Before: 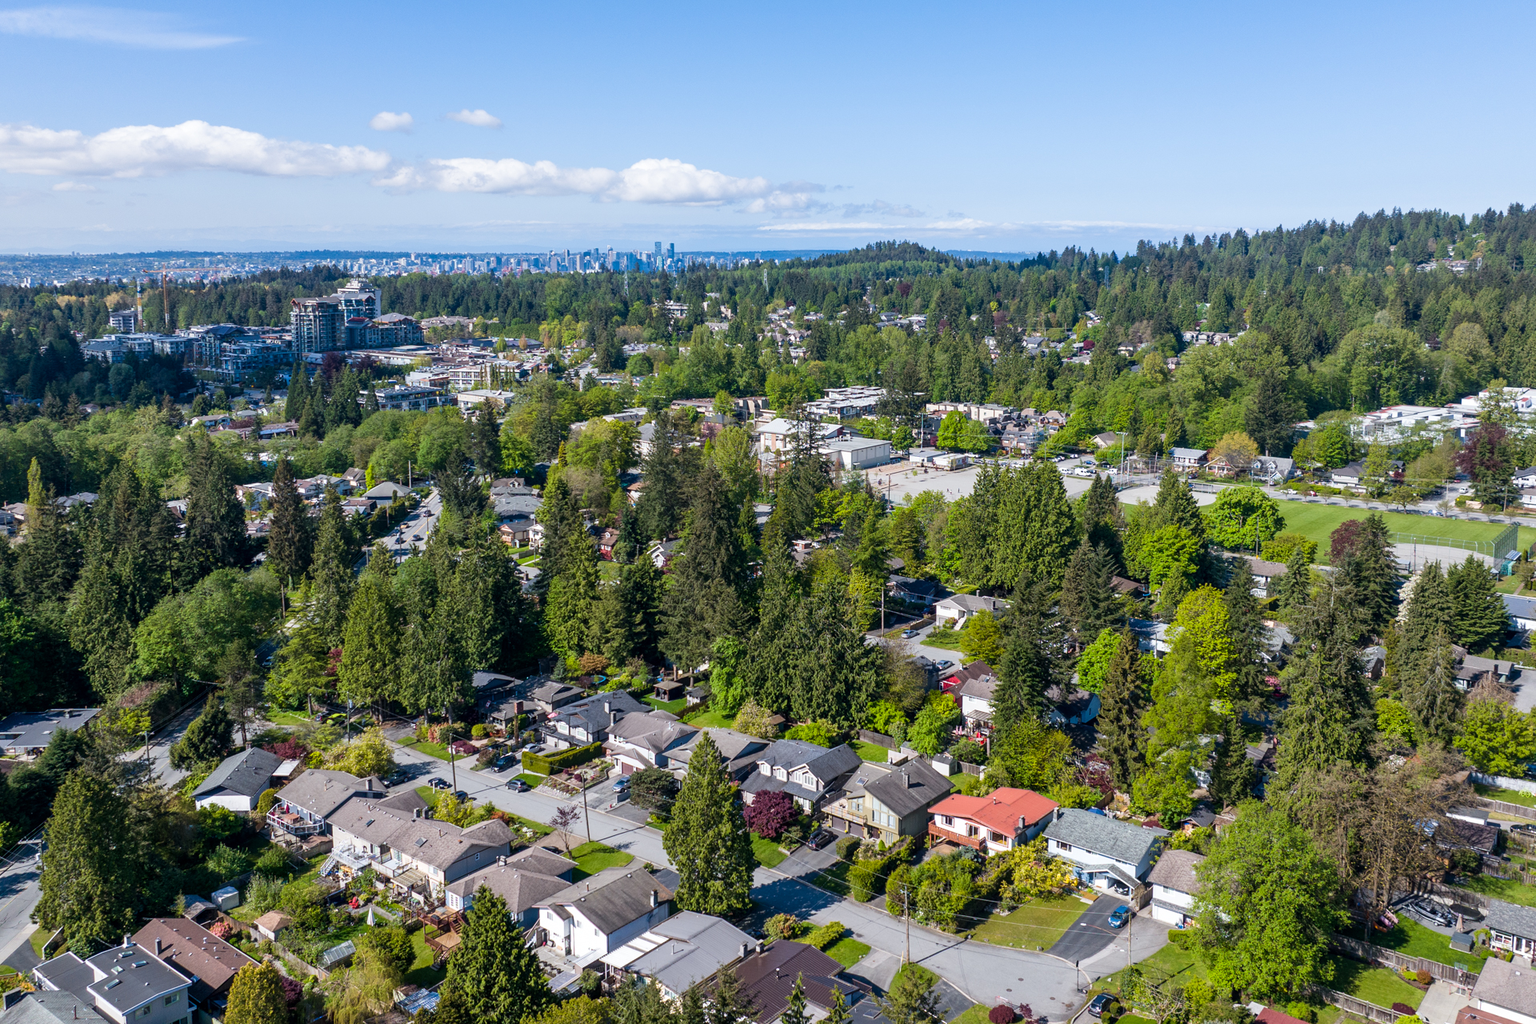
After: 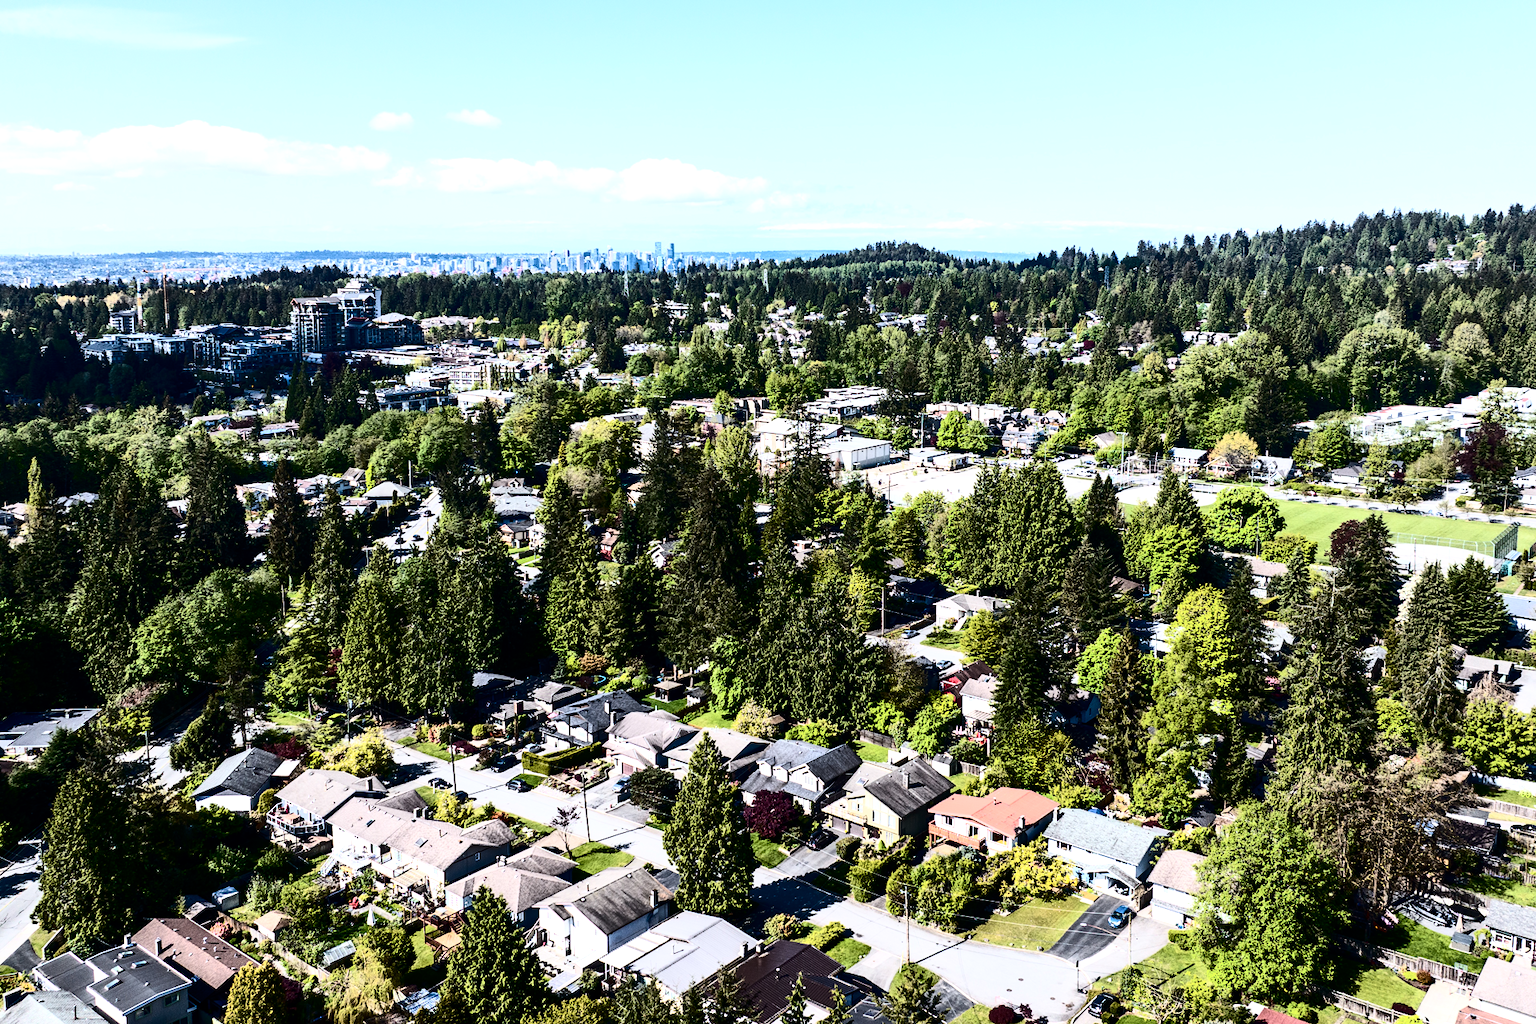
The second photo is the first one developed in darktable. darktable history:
tone equalizer: -8 EV -0.75 EV, -7 EV -0.7 EV, -6 EV -0.6 EV, -5 EV -0.4 EV, -3 EV 0.4 EV, -2 EV 0.6 EV, -1 EV 0.7 EV, +0 EV 0.75 EV, edges refinement/feathering 500, mask exposure compensation -1.57 EV, preserve details no
contrast brightness saturation: contrast 0.5, saturation -0.1
